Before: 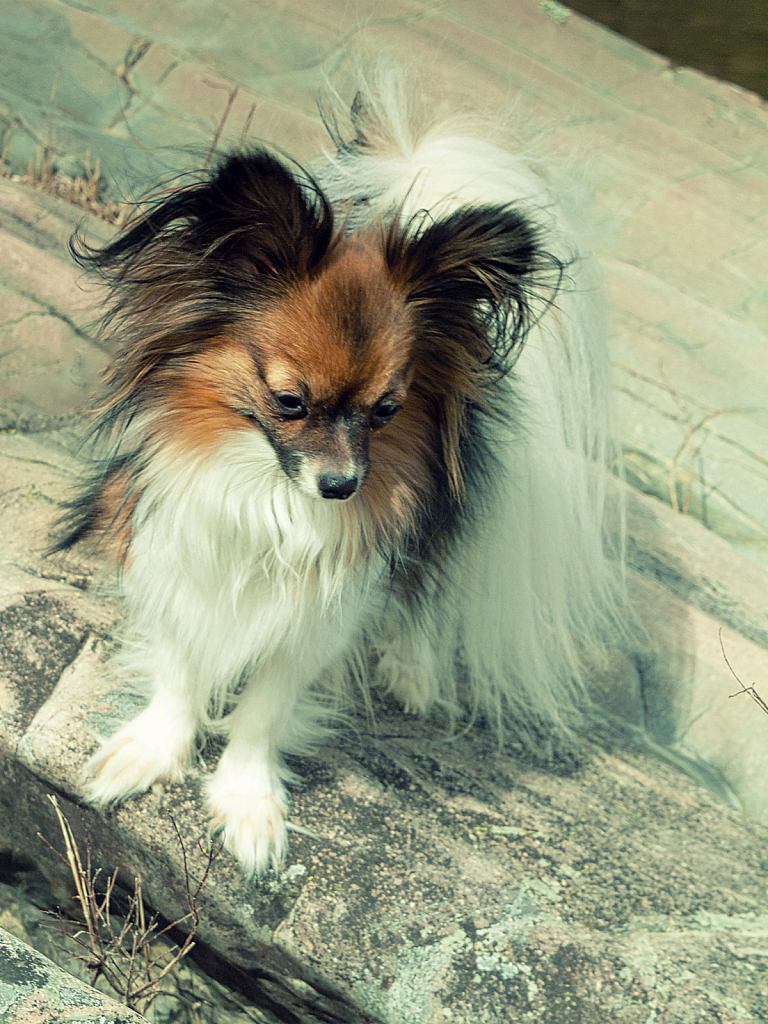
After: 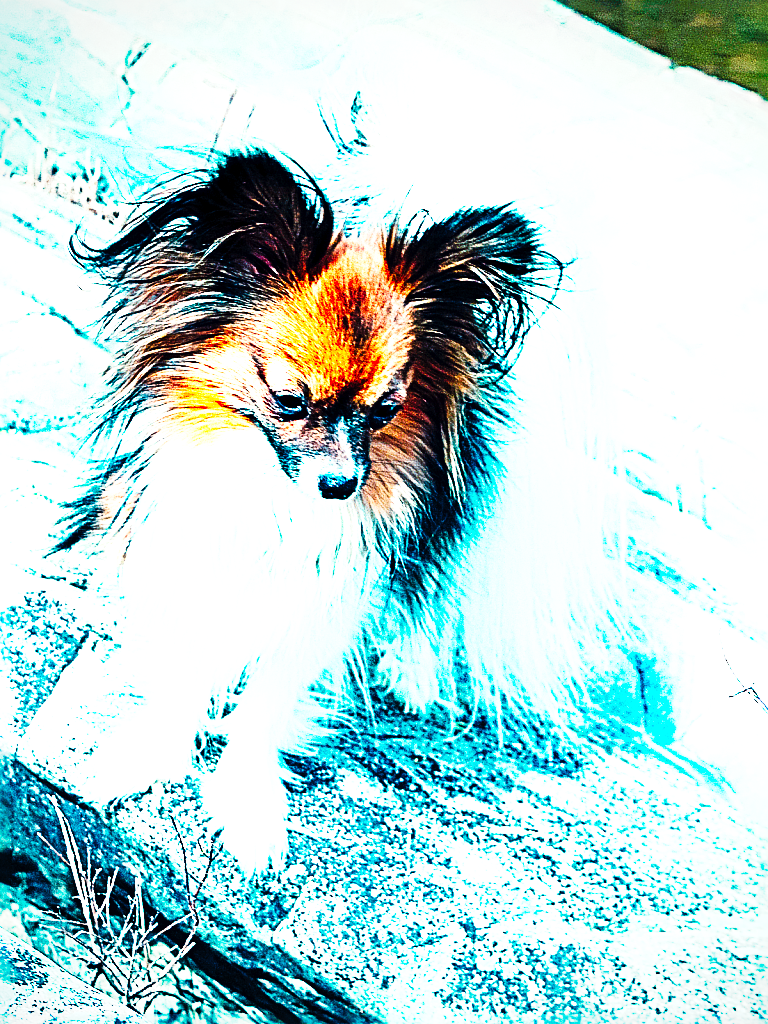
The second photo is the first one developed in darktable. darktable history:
contrast brightness saturation: contrast 0.038, saturation 0.163
shadows and highlights: shadows -9.66, white point adjustment 1.67, highlights 8.51, shadows color adjustment 99.14%, highlights color adjustment 0.654%
tone curve: curves: ch0 [(0, 0) (0.003, 0.001) (0.011, 0.005) (0.025, 0.009) (0.044, 0.014) (0.069, 0.018) (0.1, 0.025) (0.136, 0.029) (0.177, 0.042) (0.224, 0.064) (0.277, 0.107) (0.335, 0.182) (0.399, 0.3) (0.468, 0.462) (0.543, 0.639) (0.623, 0.802) (0.709, 0.916) (0.801, 0.963) (0.898, 0.988) (1, 1)], preserve colors none
vignetting: brightness -0.191, saturation -0.296
color correction: highlights b* -0.016, saturation 1.11
color calibration: output R [1.422, -0.35, -0.252, 0], output G [-0.238, 1.259, -0.084, 0], output B [-0.081, -0.196, 1.58, 0], output brightness [0.49, 0.671, -0.57, 0], illuminant as shot in camera, x 0.358, y 0.373, temperature 4628.91 K, gamut compression 0.983
sharpen: radius 3.732, amount 0.921
exposure: black level correction 0, exposure 0.702 EV, compensate highlight preservation false
